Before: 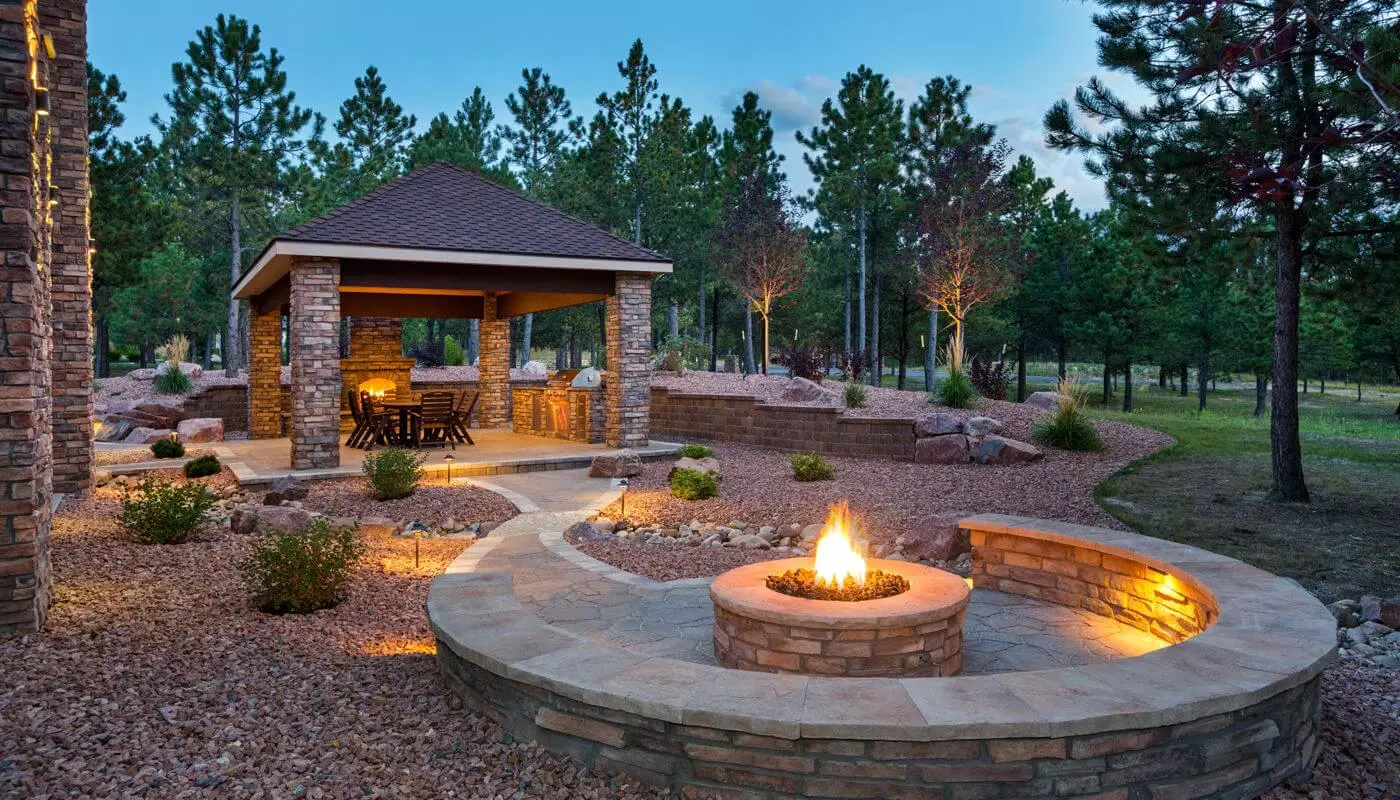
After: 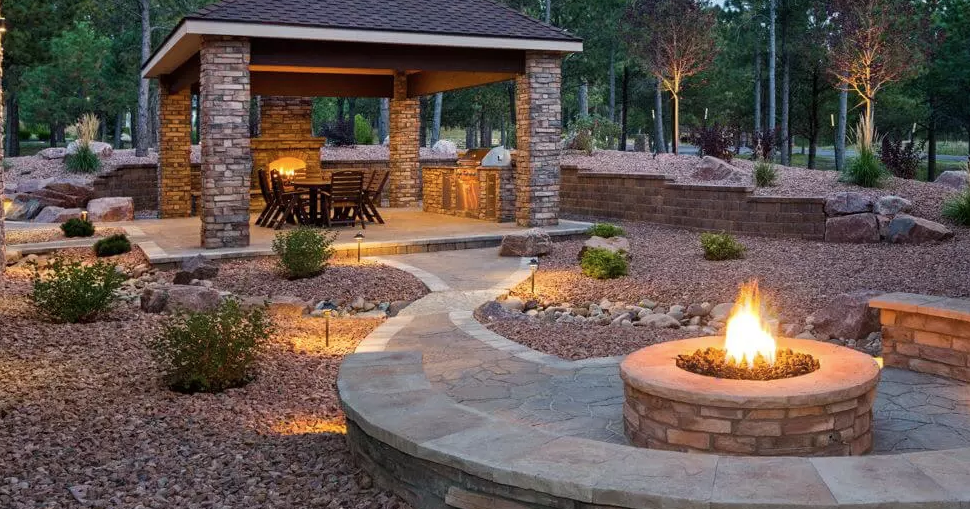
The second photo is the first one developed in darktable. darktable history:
contrast brightness saturation: saturation -0.1
crop: left 6.488%, top 27.668%, right 24.183%, bottom 8.656%
